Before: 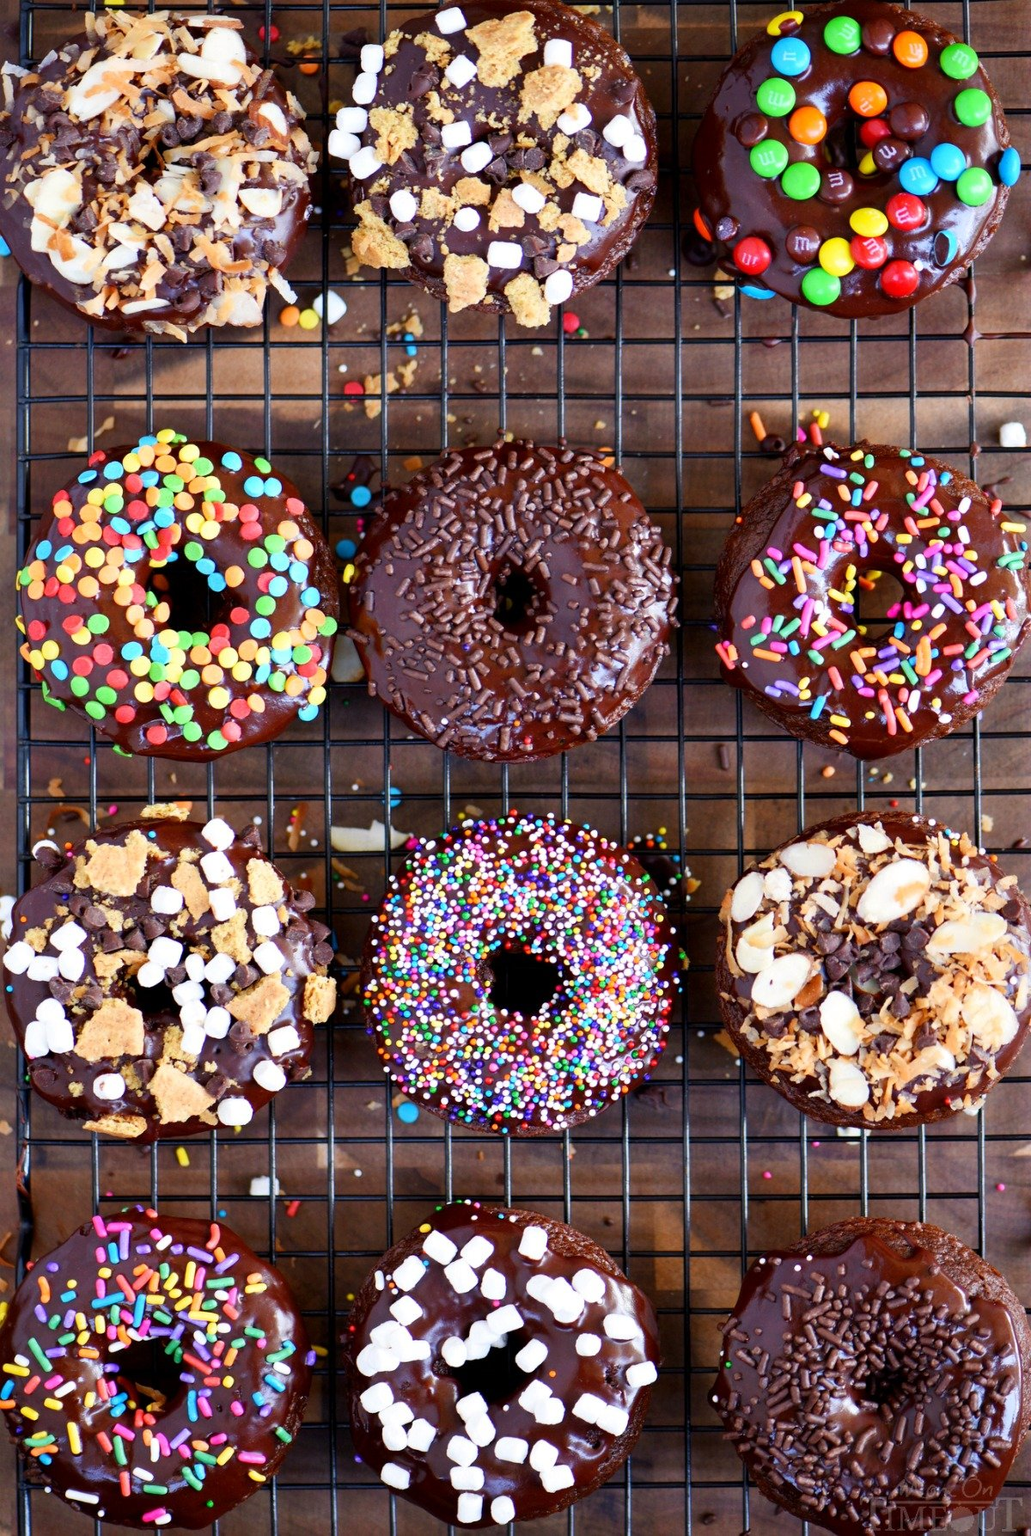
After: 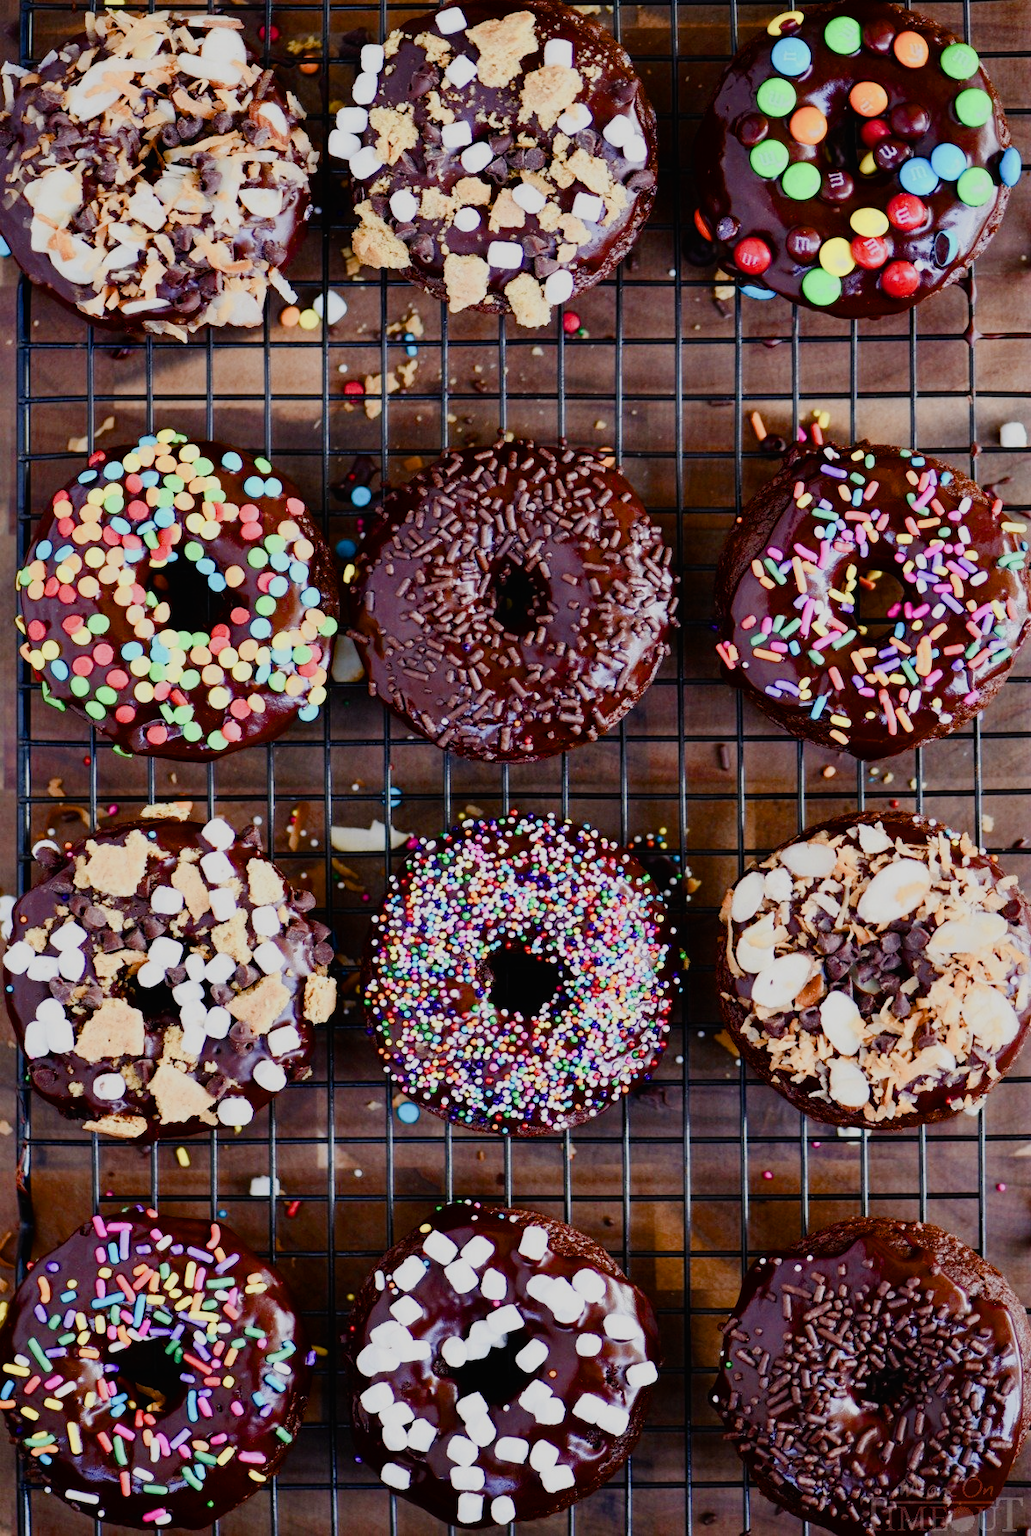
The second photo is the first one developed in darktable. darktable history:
color balance rgb: global offset › luminance 0.52%, perceptual saturation grading › global saturation 20%, perceptual saturation grading › highlights -49.846%, perceptual saturation grading › shadows 25.447%, saturation formula JzAzBz (2021)
filmic rgb: black relative exposure -7.65 EV, white relative exposure 4.56 EV, threshold 3.01 EV, structure ↔ texture 99.21%, hardness 3.61, enable highlight reconstruction true
